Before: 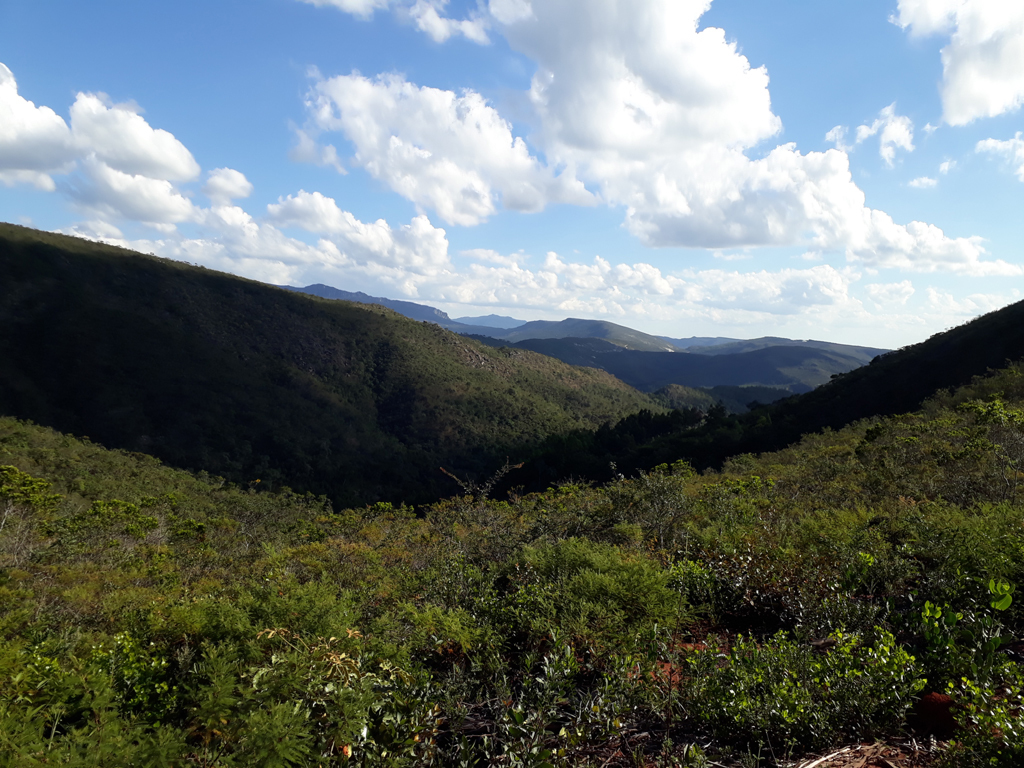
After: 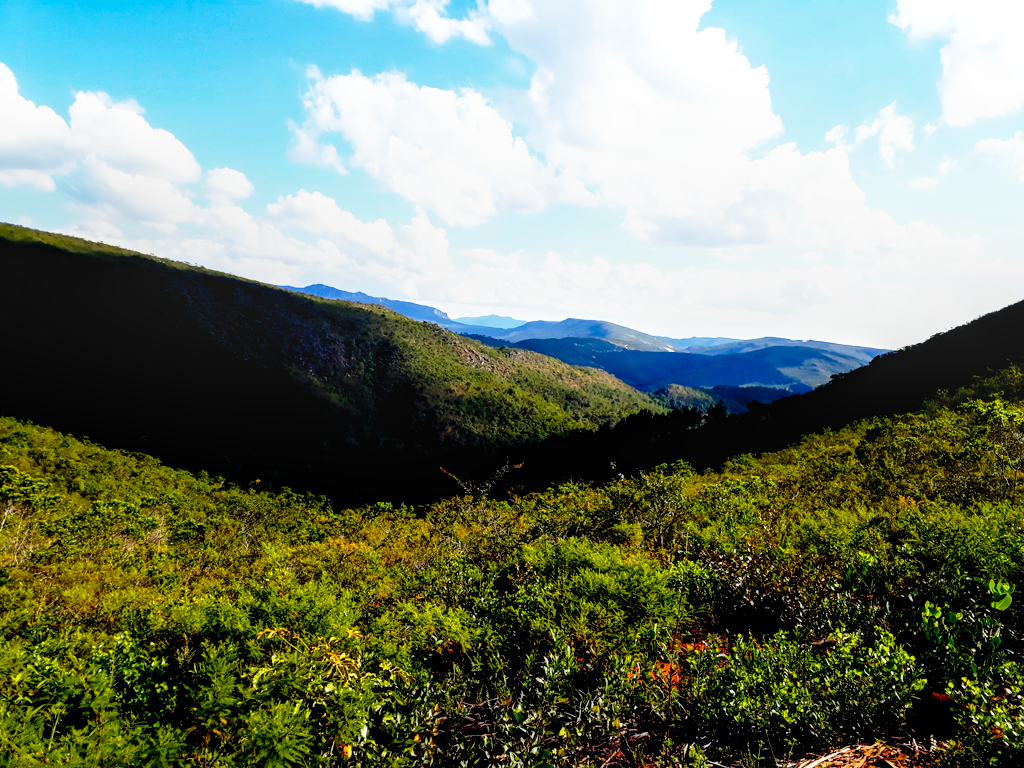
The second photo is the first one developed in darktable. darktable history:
local contrast: detail 130%
color balance rgb: global offset › luminance -0.845%, linear chroma grading › global chroma 19.947%, perceptual saturation grading › global saturation 30.065%, global vibrance 20%
base curve: curves: ch0 [(0, 0) (0.012, 0.01) (0.073, 0.168) (0.31, 0.711) (0.645, 0.957) (1, 1)], preserve colors none
